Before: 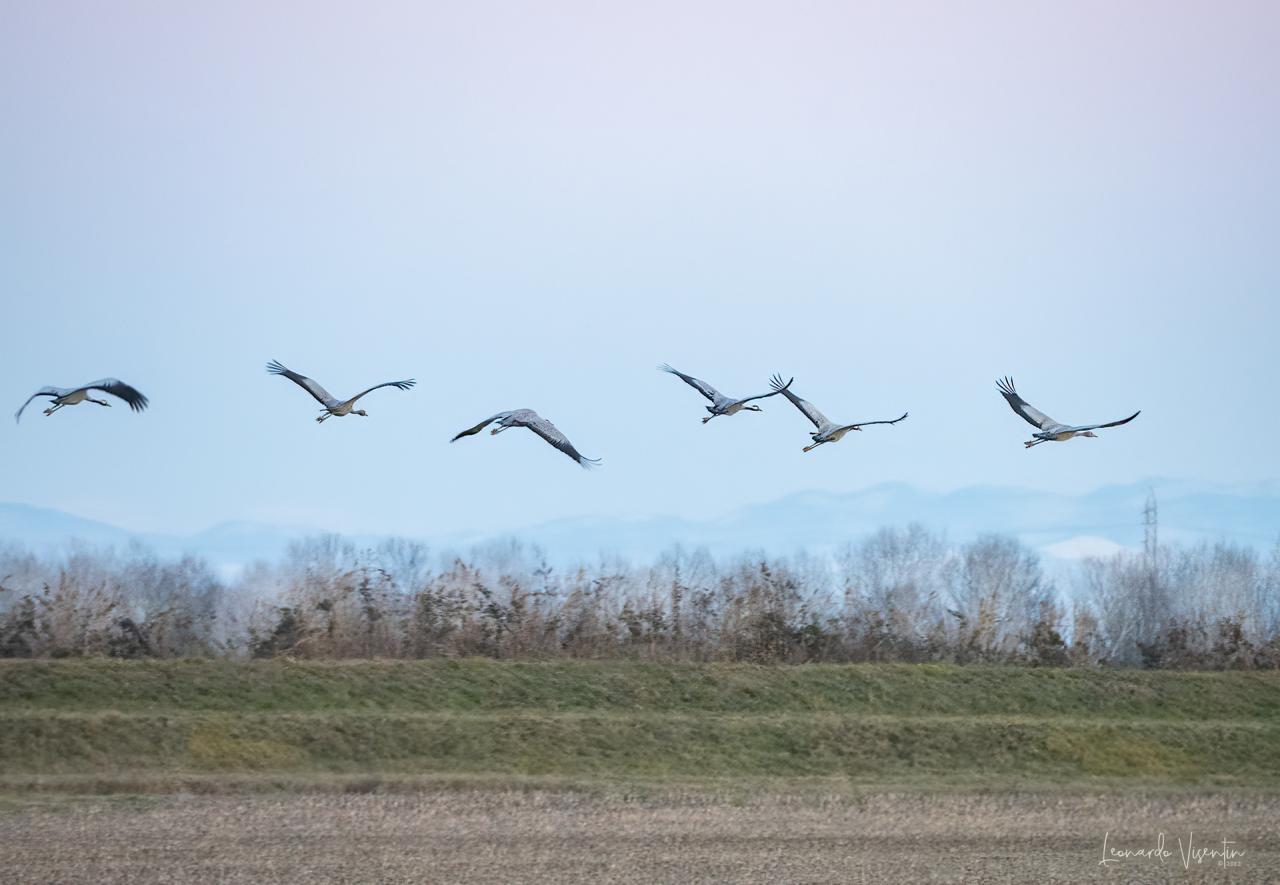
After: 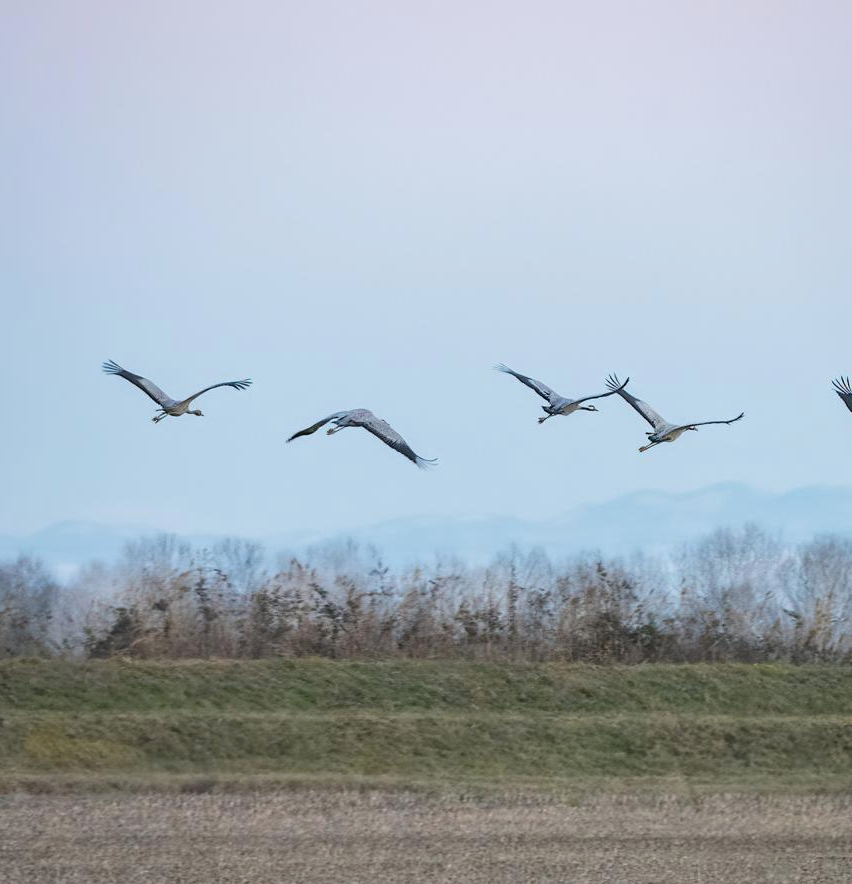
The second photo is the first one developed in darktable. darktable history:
exposure: exposure -0.151 EV, compensate highlight preservation false
crop and rotate: left 12.88%, right 20.523%
